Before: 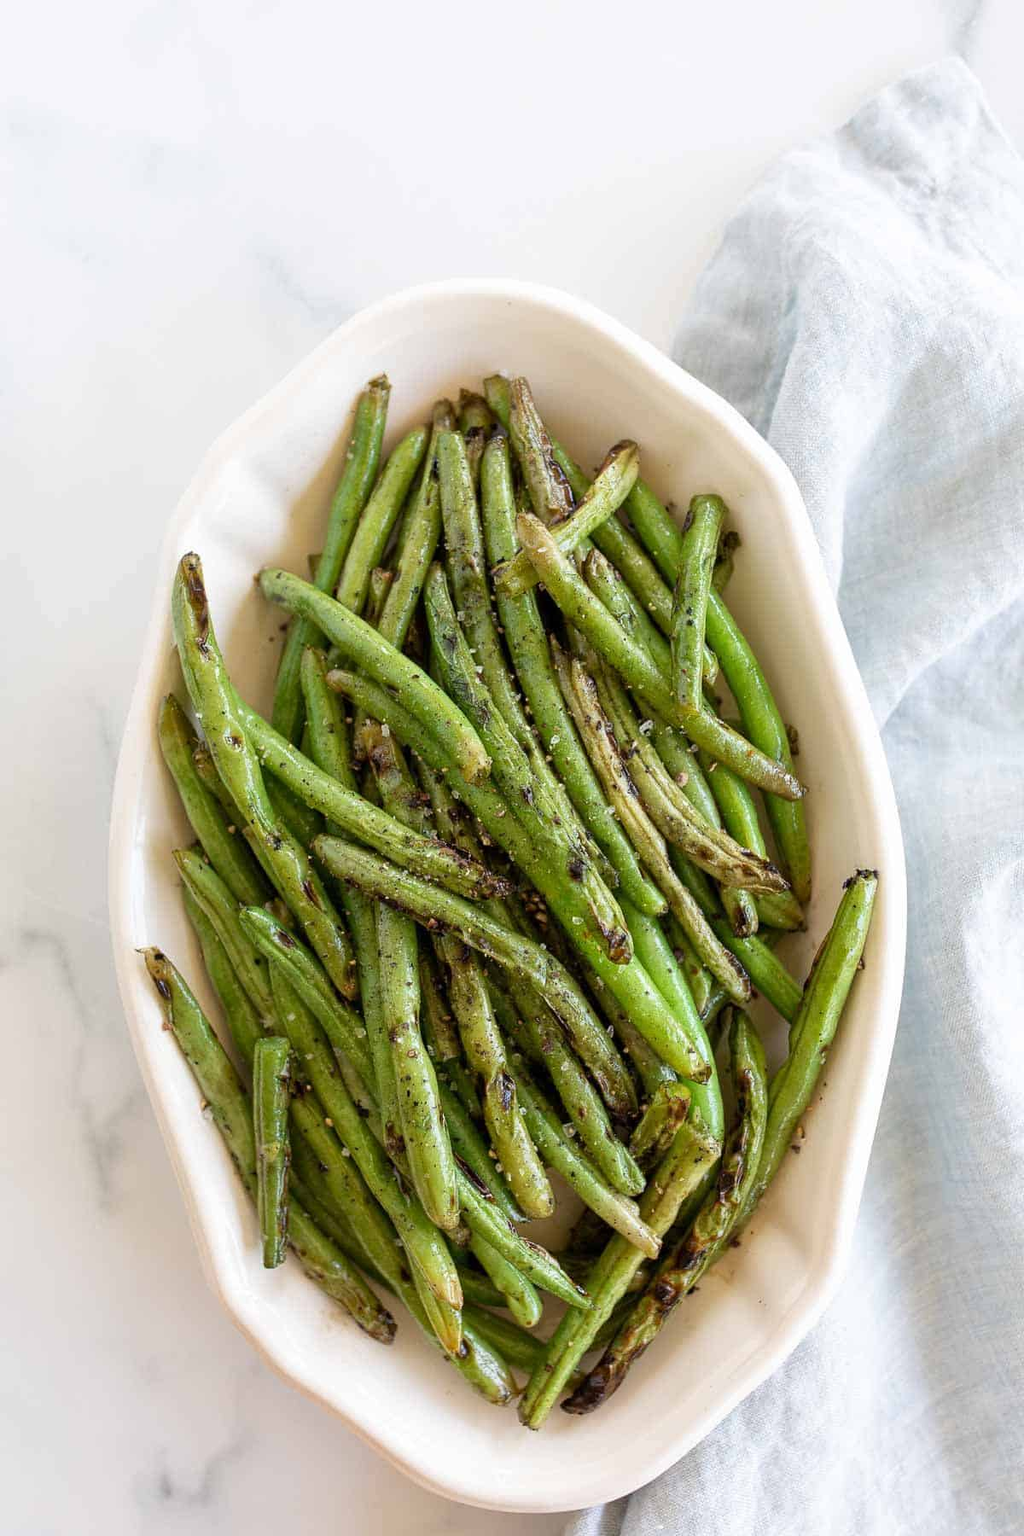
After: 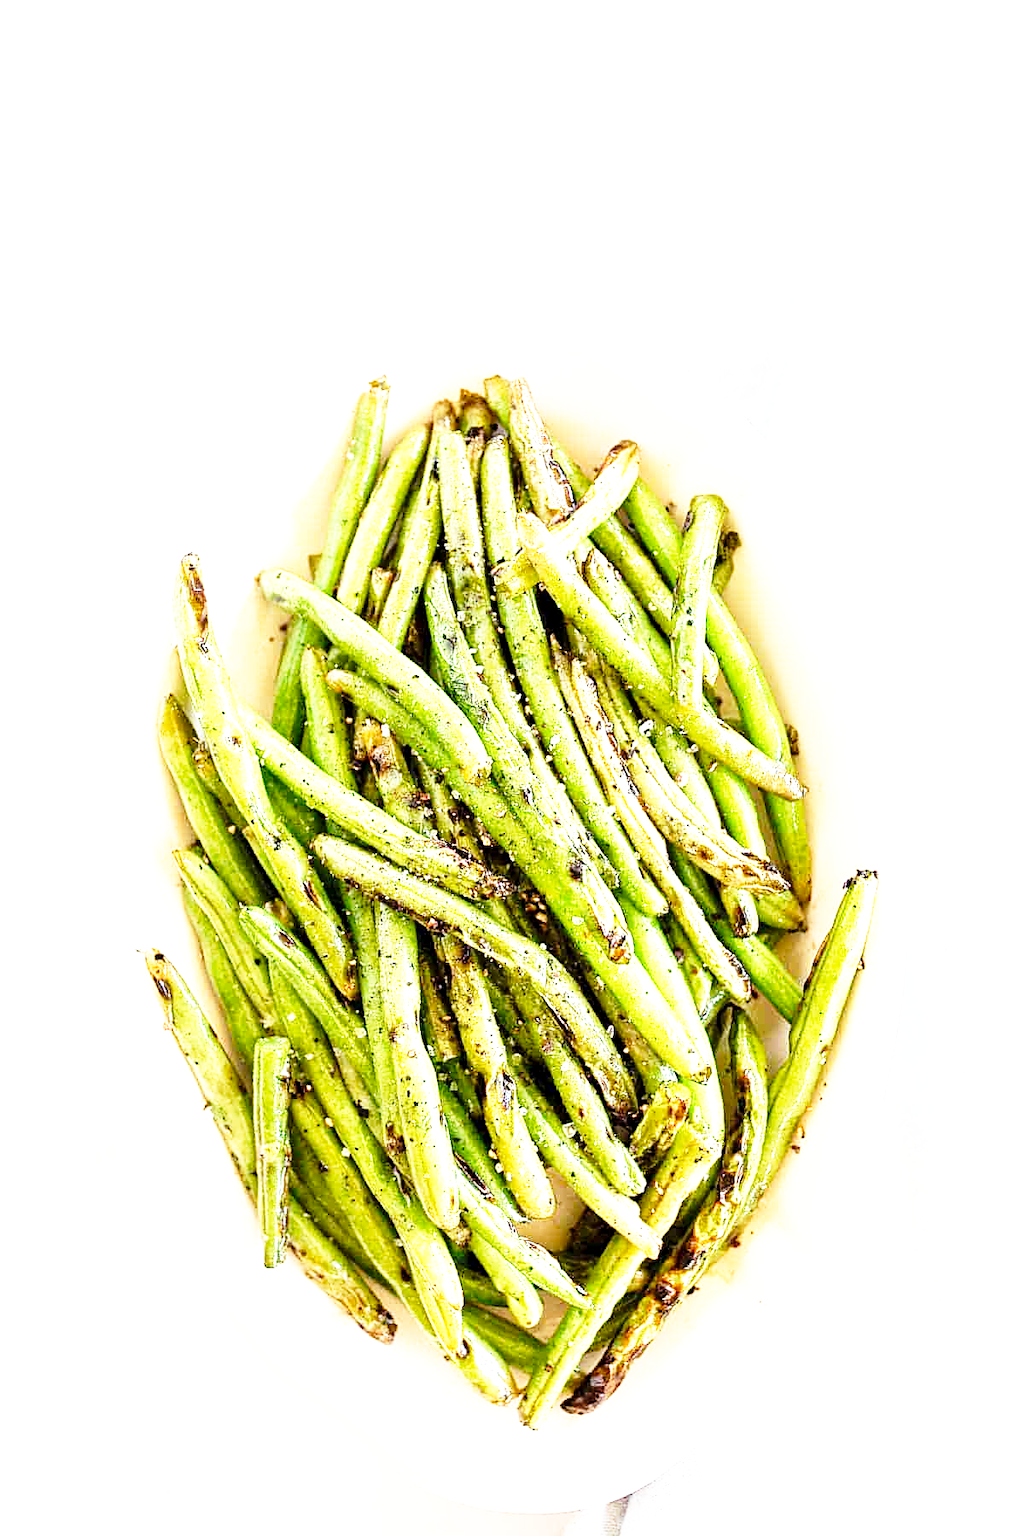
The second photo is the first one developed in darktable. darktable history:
base curve: curves: ch0 [(0, 0) (0.026, 0.03) (0.109, 0.232) (0.351, 0.748) (0.669, 0.968) (1, 1)], preserve colors none
exposure: black level correction 0.002, exposure 1.301 EV, compensate exposure bias true, compensate highlight preservation false
sharpen: on, module defaults
